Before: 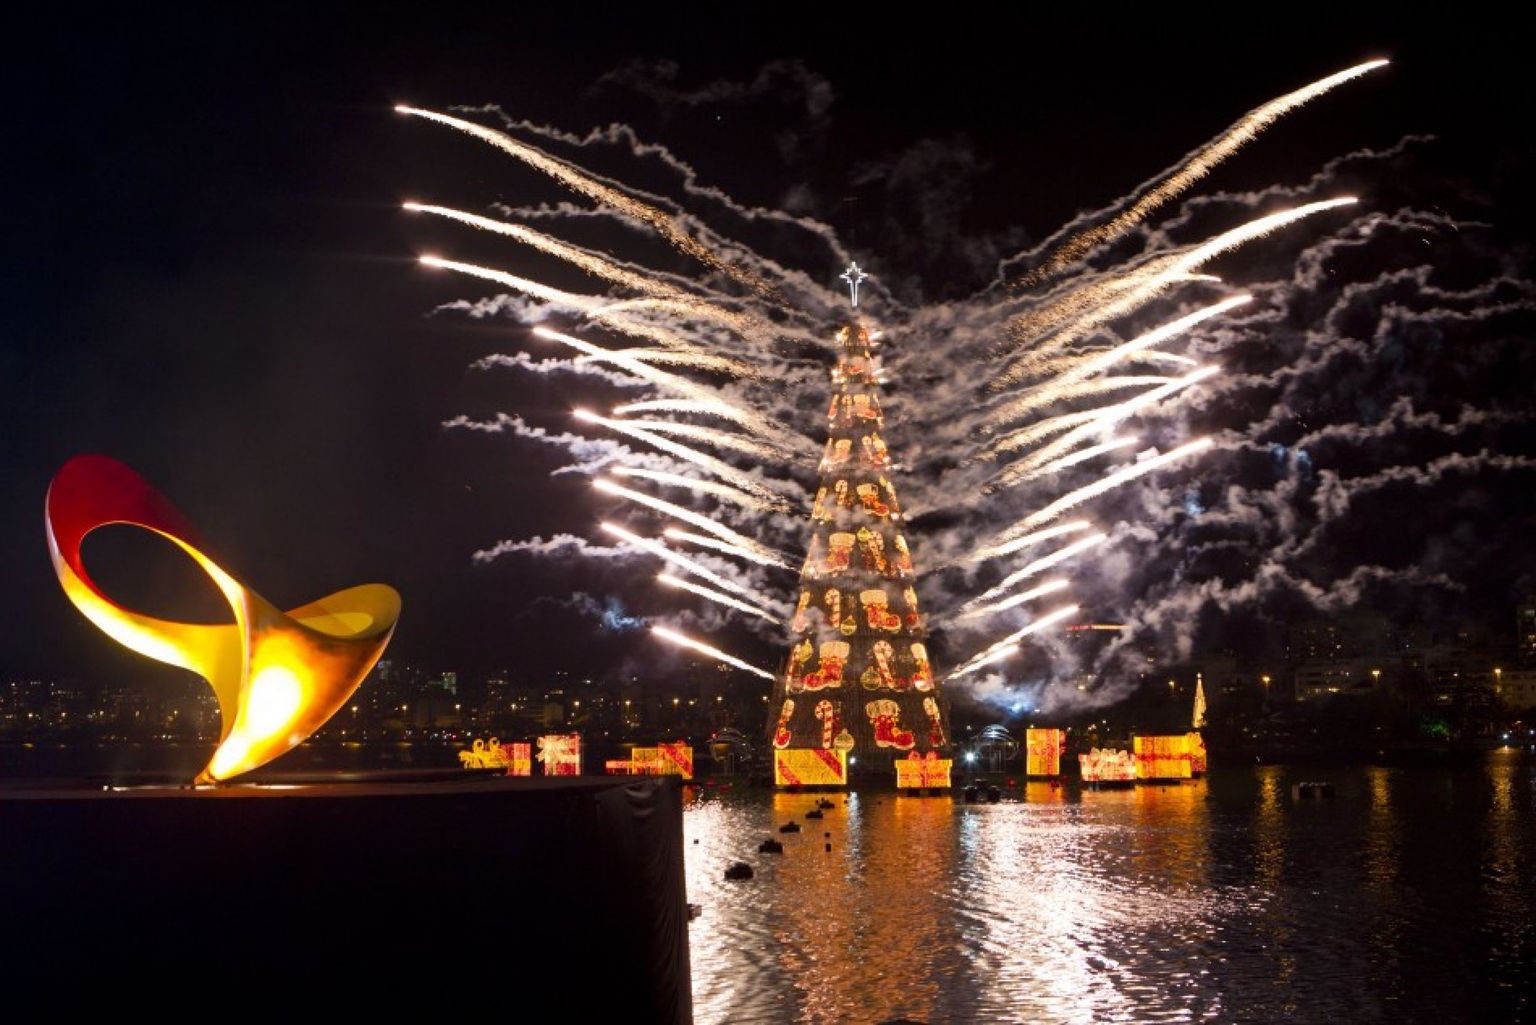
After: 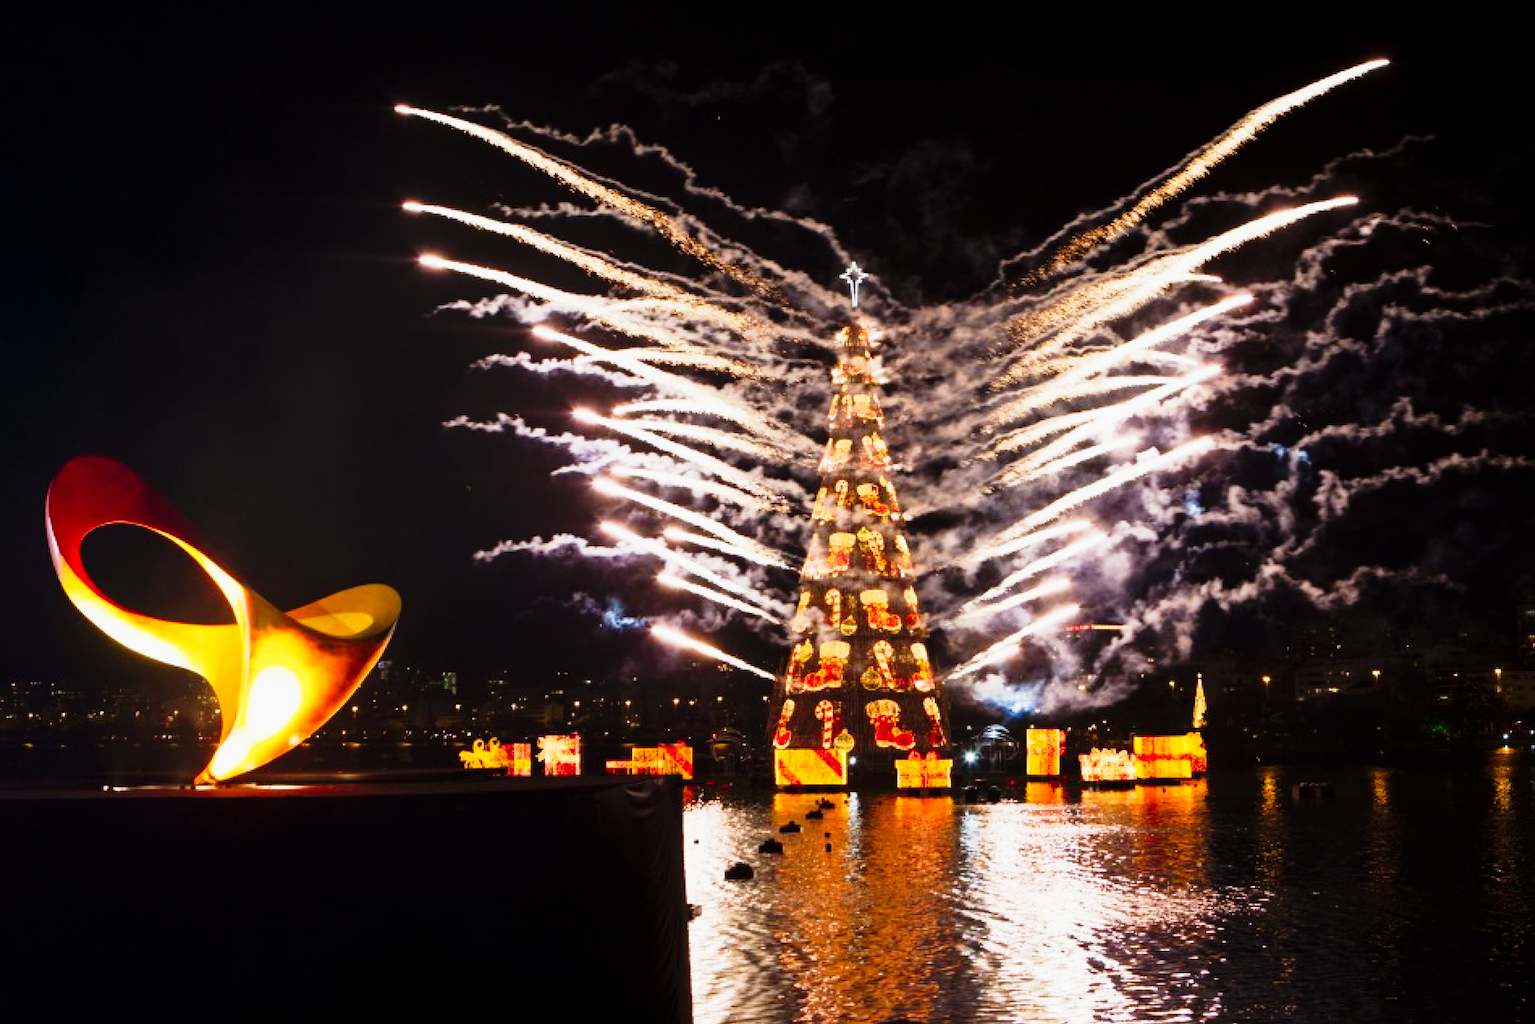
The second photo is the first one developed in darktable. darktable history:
tone curve: curves: ch0 [(0, 0) (0.187, 0.12) (0.392, 0.438) (0.704, 0.86) (0.858, 0.938) (1, 0.981)]; ch1 [(0, 0) (0.402, 0.36) (0.476, 0.456) (0.498, 0.501) (0.518, 0.521) (0.58, 0.598) (0.619, 0.663) (0.692, 0.744) (1, 1)]; ch2 [(0, 0) (0.427, 0.417) (0.483, 0.481) (0.503, 0.503) (0.526, 0.53) (0.563, 0.585) (0.626, 0.703) (0.699, 0.753) (0.997, 0.858)], preserve colors none
